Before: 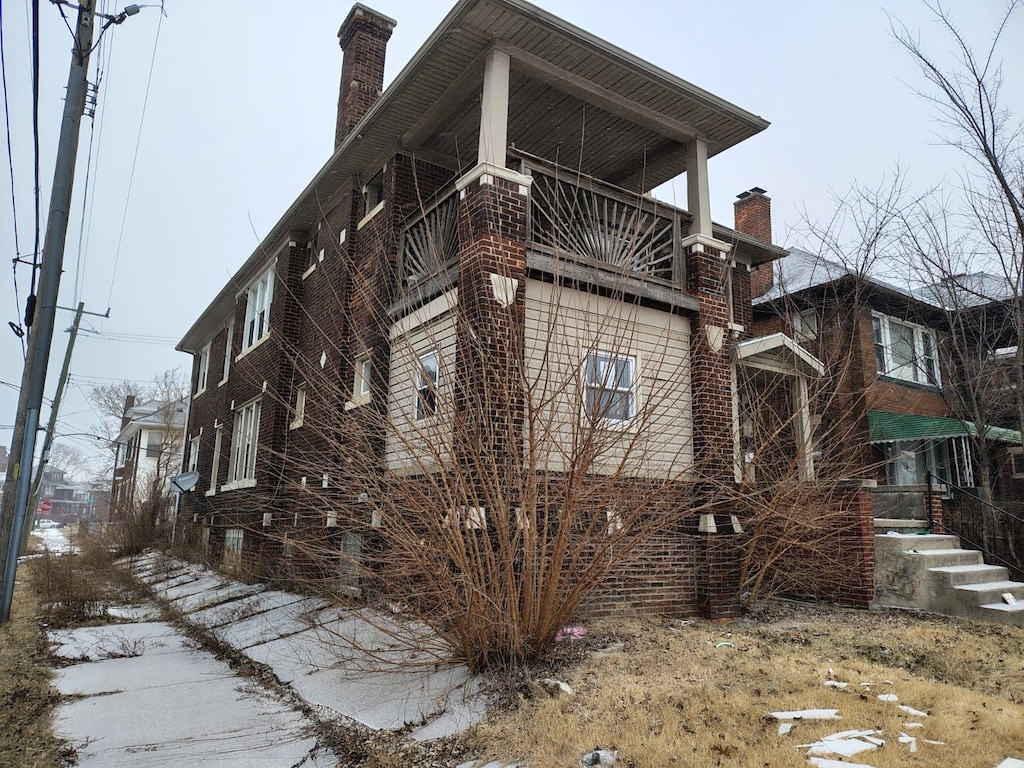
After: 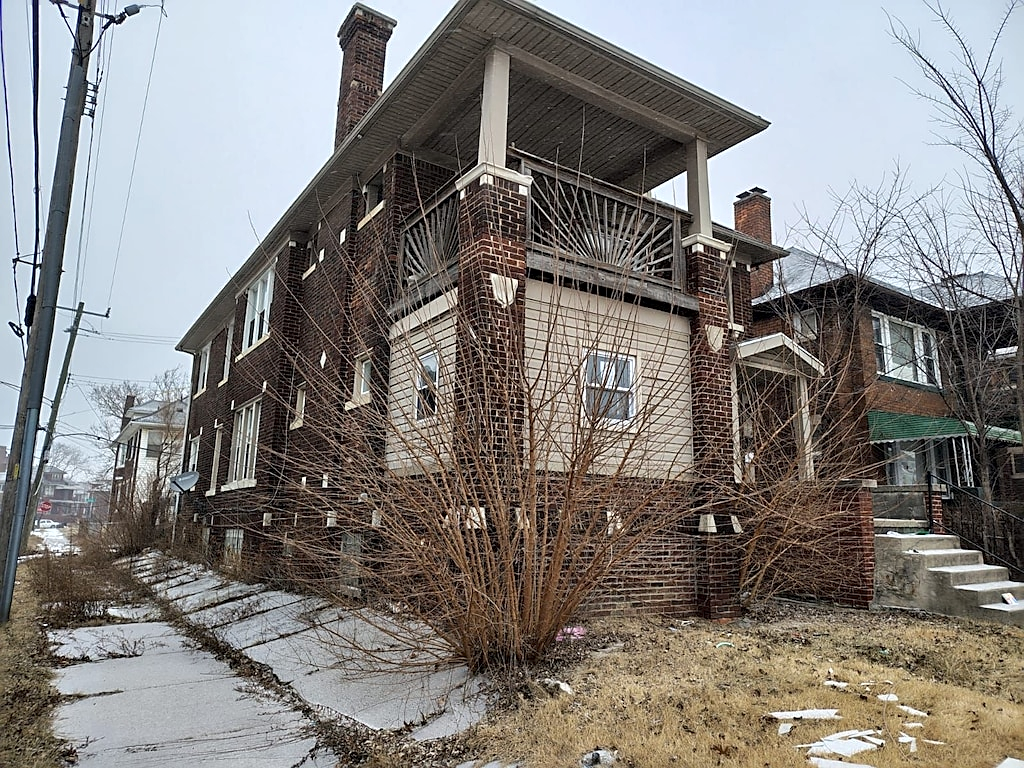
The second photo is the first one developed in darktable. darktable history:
shadows and highlights: shadows 25.2, highlights -26.24
sharpen: on, module defaults
contrast equalizer: y [[0.545, 0.572, 0.59, 0.59, 0.571, 0.545], [0.5 ×6], [0.5 ×6], [0 ×6], [0 ×6]], mix 0.308
